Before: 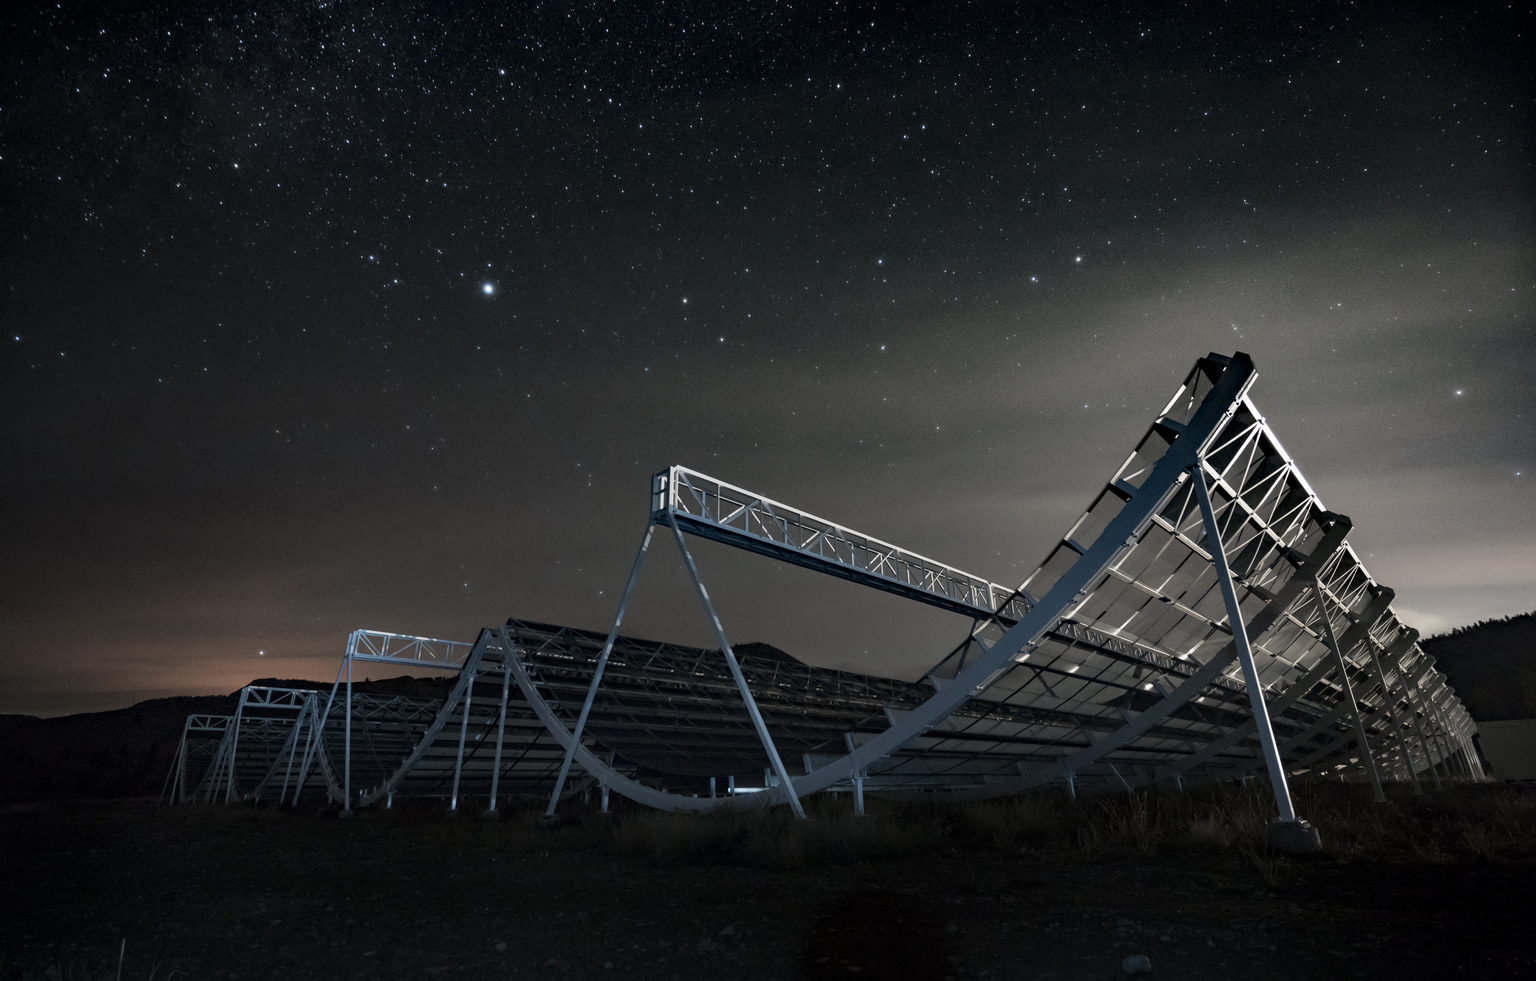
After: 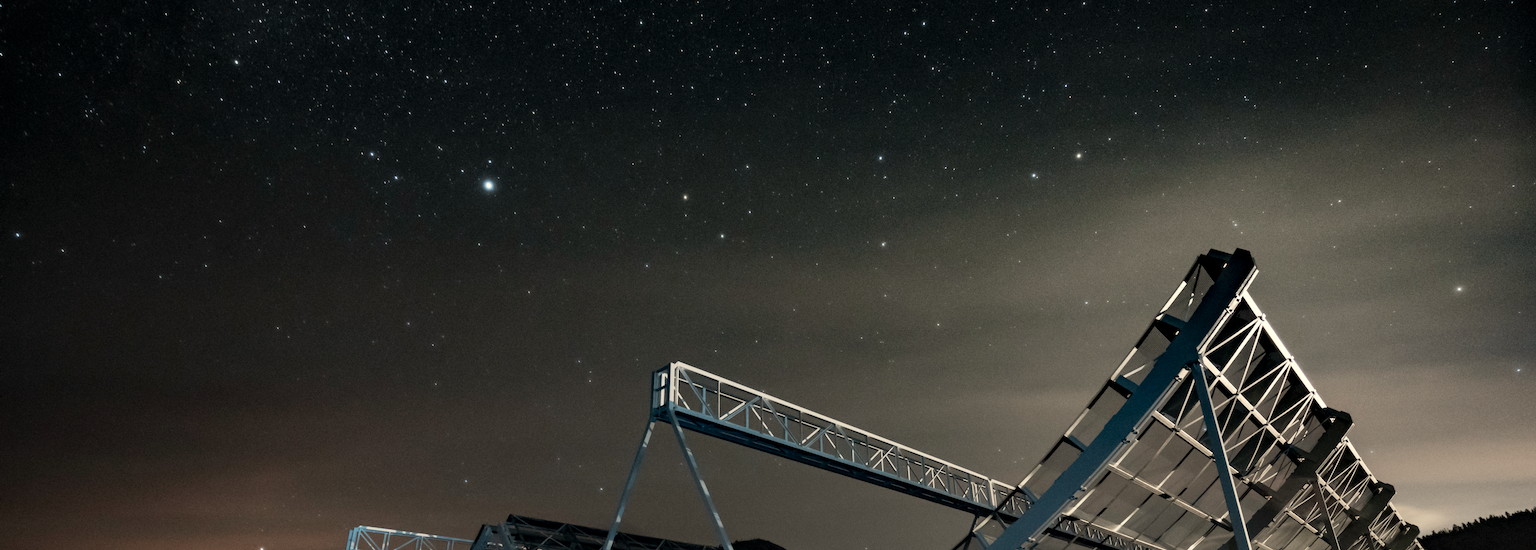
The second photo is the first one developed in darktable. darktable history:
crop and rotate: top 10.605%, bottom 33.274%
white balance: red 1.029, blue 0.92
